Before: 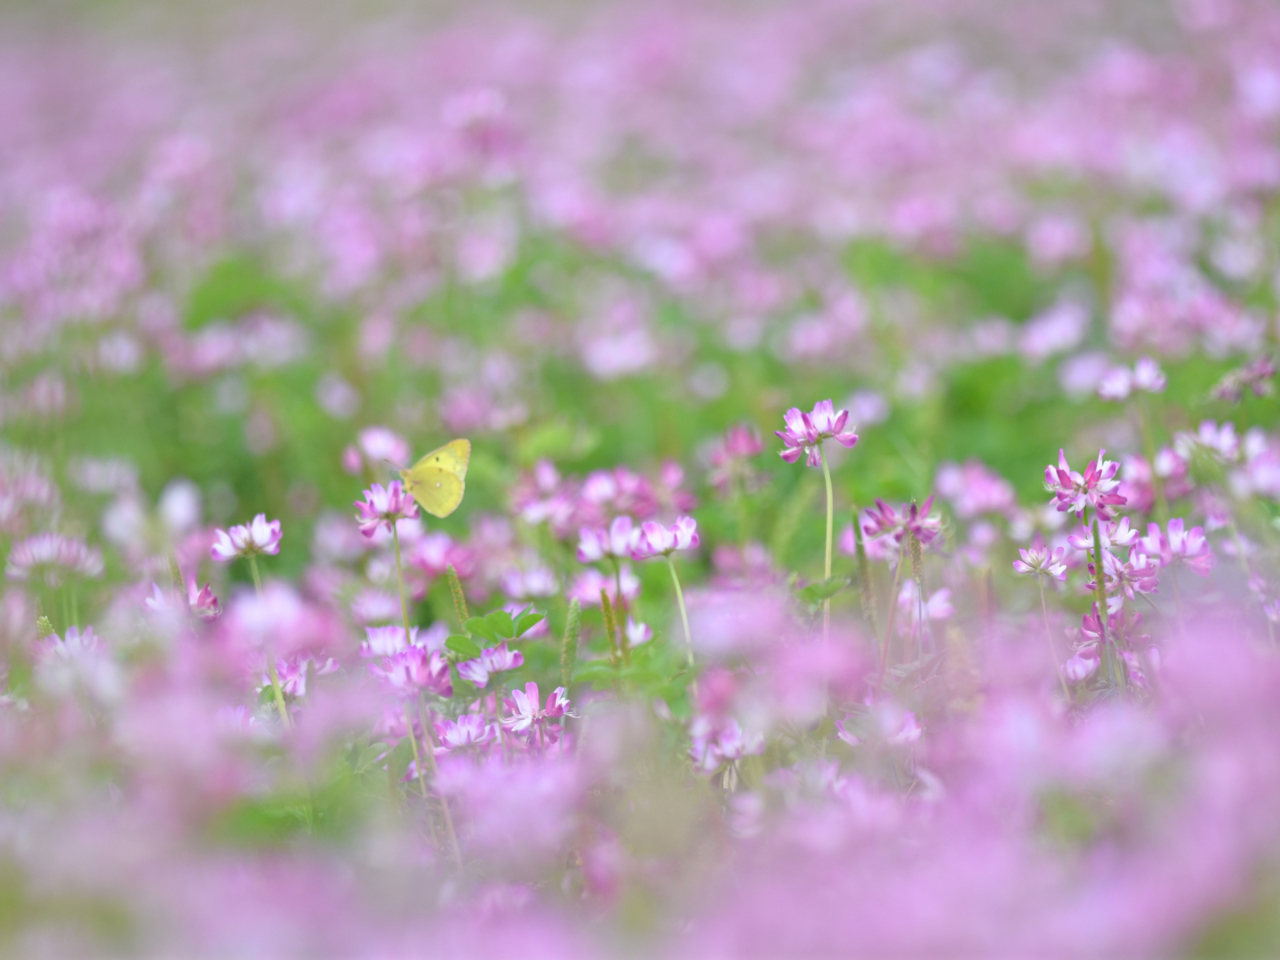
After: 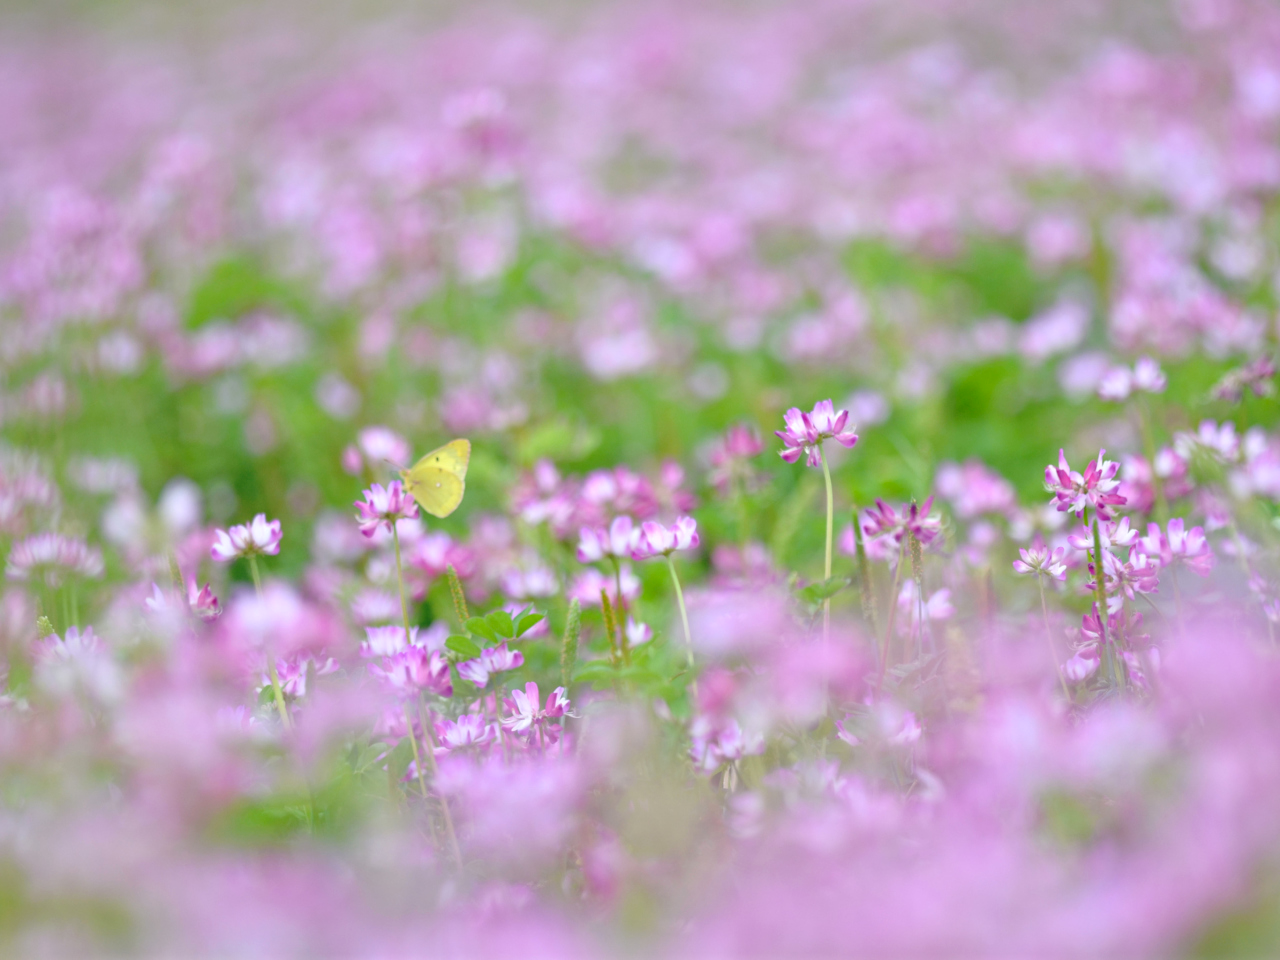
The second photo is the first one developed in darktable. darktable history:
base curve: curves: ch0 [(0, 0) (0.073, 0.04) (0.157, 0.139) (0.492, 0.492) (0.758, 0.758) (1, 1)], preserve colors none
exposure: black level correction -0.005, exposure 0.057 EV, compensate highlight preservation false
